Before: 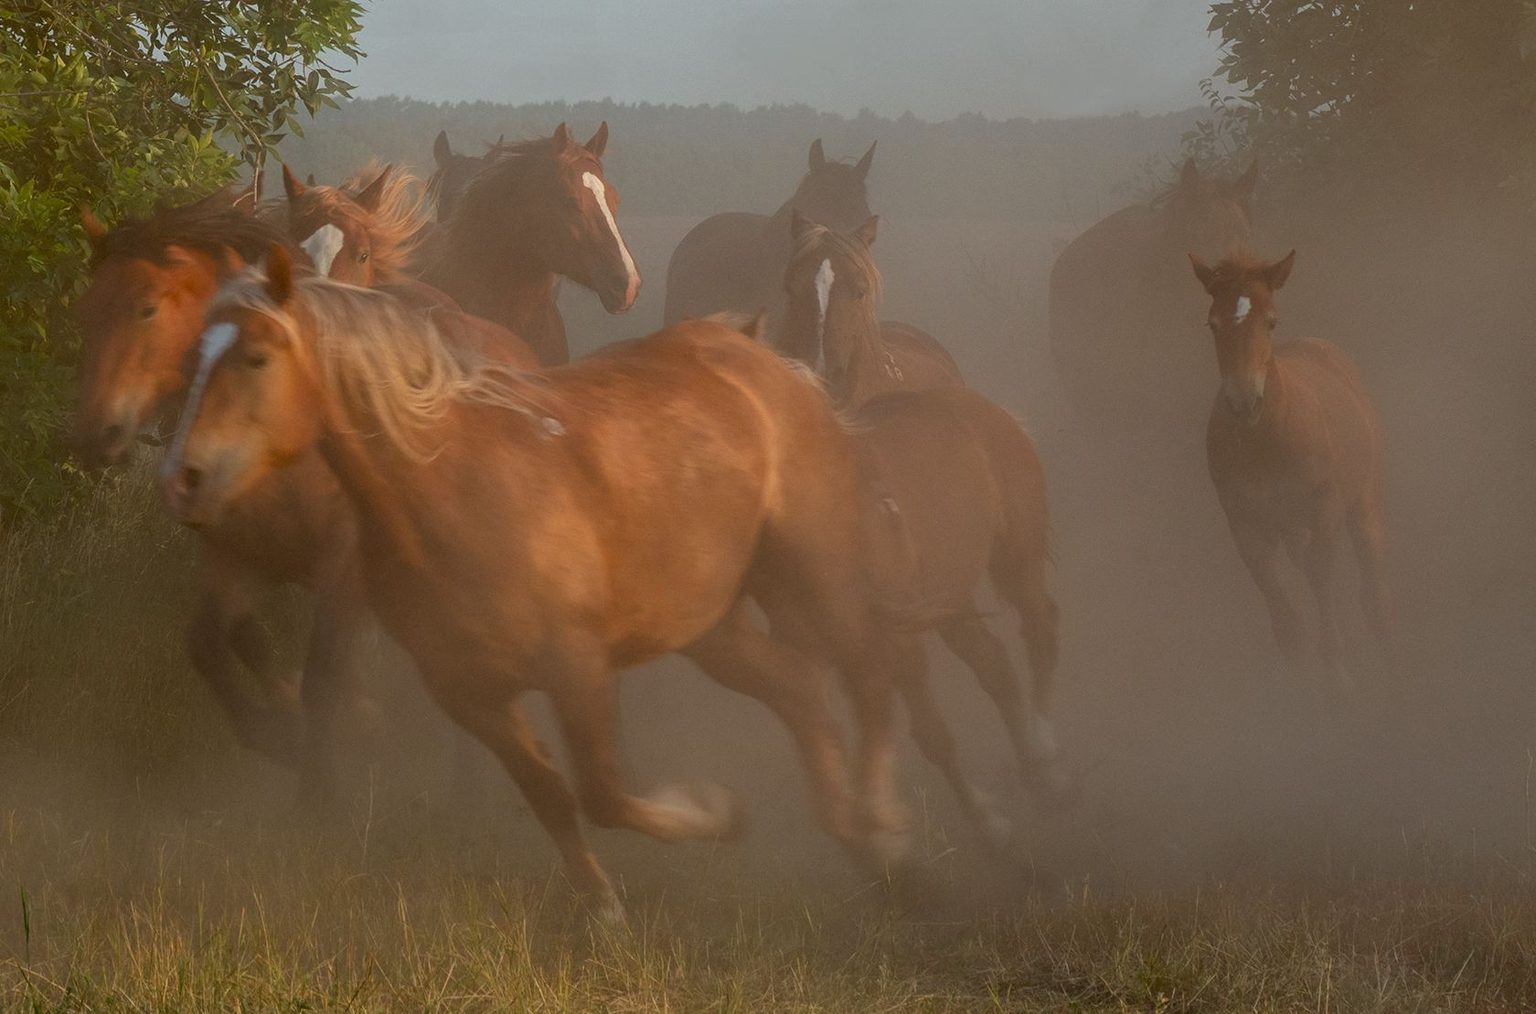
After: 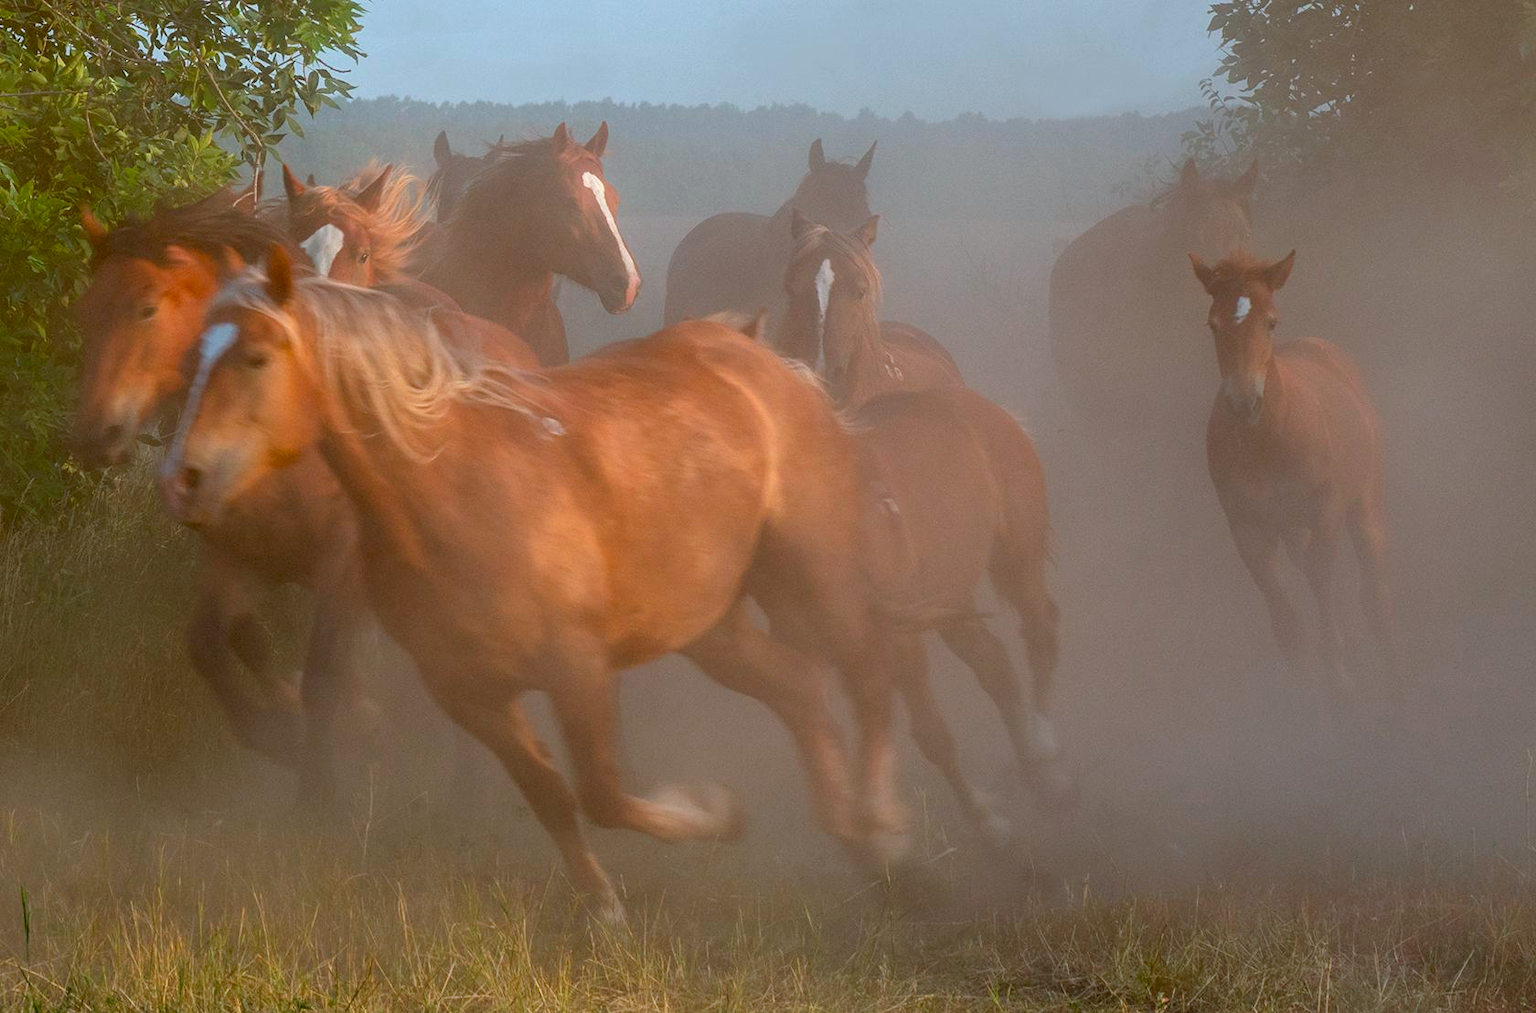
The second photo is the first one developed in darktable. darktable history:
bloom: size 5%, threshold 95%, strength 15%
exposure: black level correction 0.001, exposure 0.5 EV, compensate exposure bias true, compensate highlight preservation false
white balance: red 0.931, blue 1.11
